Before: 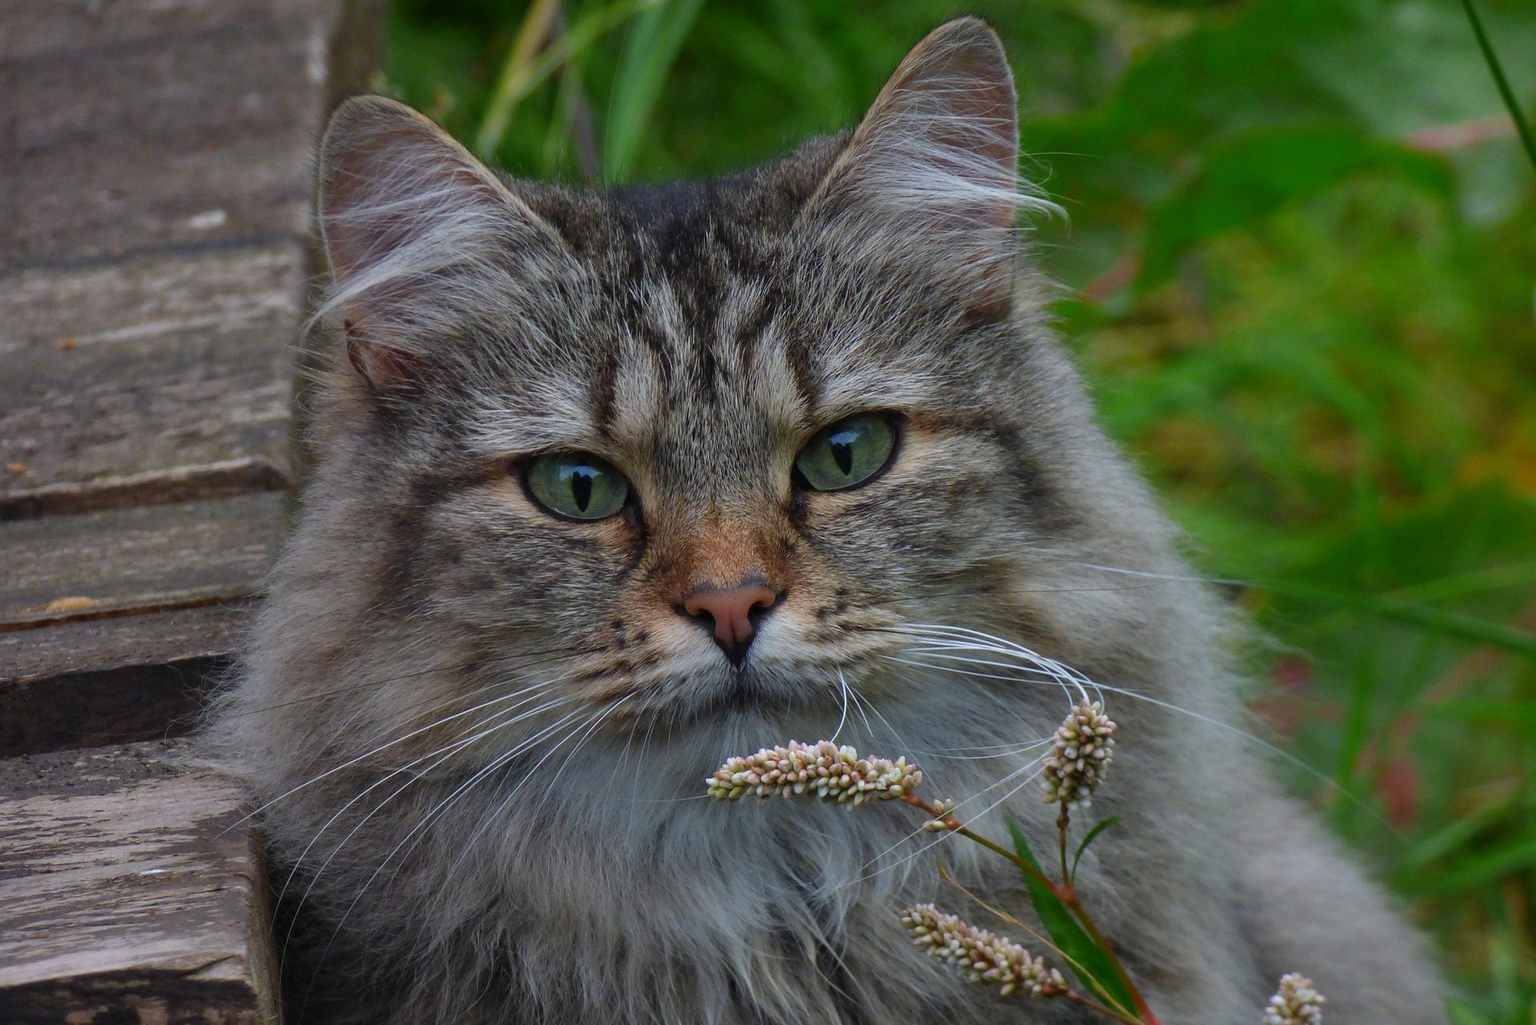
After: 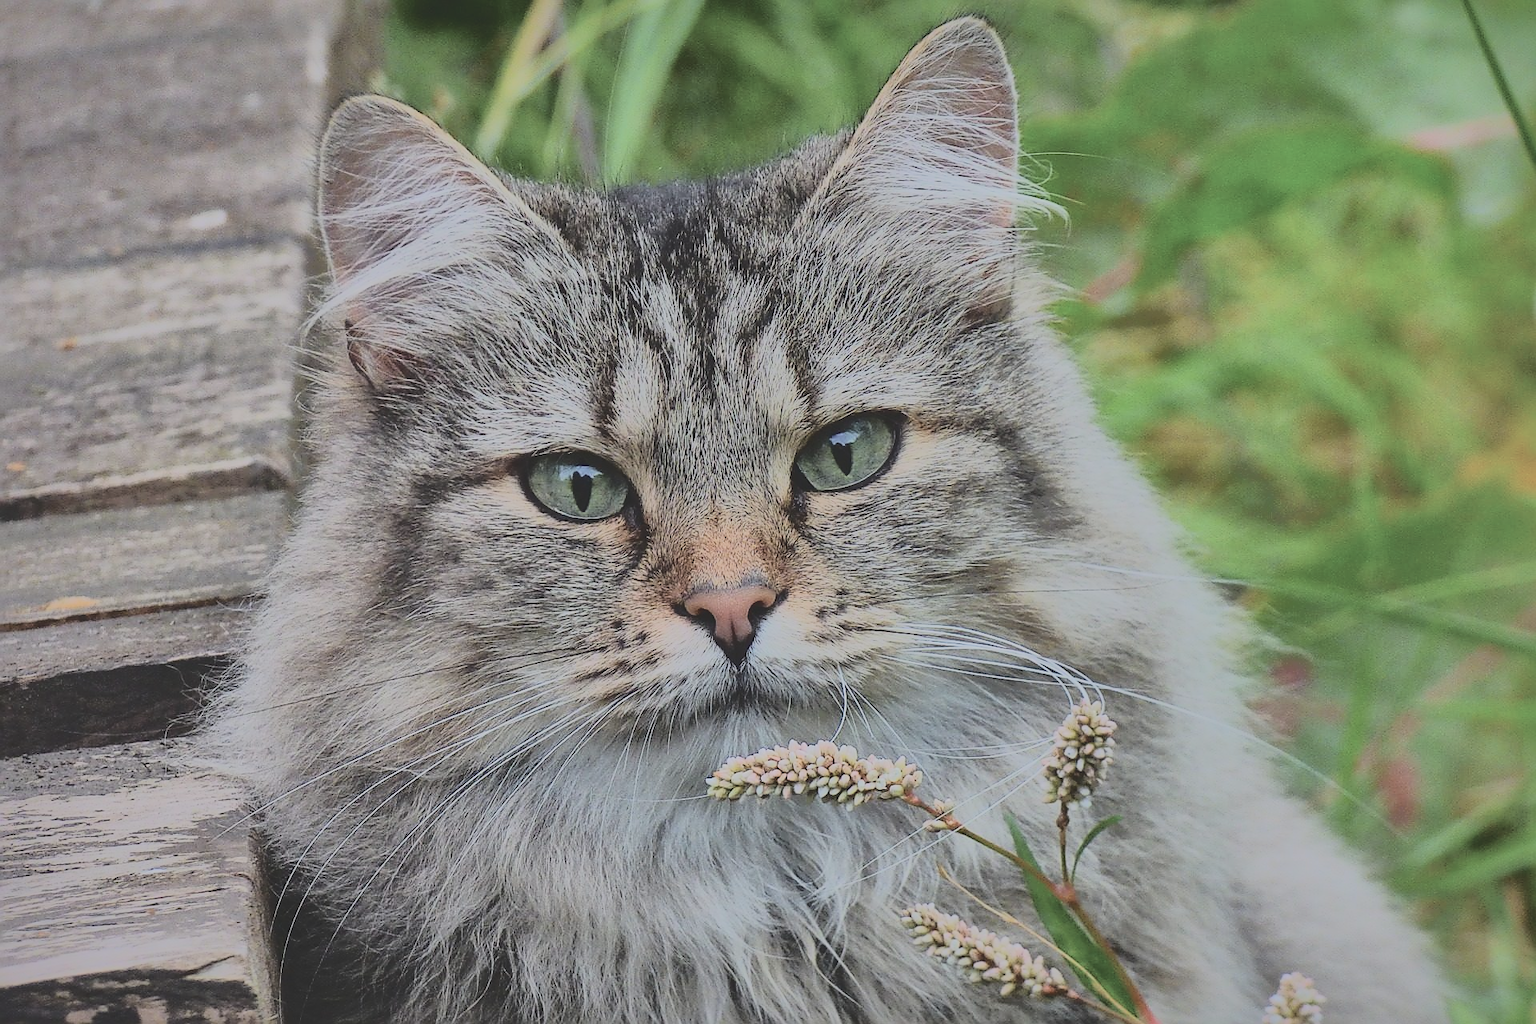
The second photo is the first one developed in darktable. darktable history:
base curve: curves: ch0 [(0, 0) (0.028, 0.03) (0.121, 0.232) (0.46, 0.748) (0.859, 0.968) (1, 1)]
sharpen: radius 1.39, amount 1.235, threshold 0.715
tone curve: curves: ch0 [(0, 0.148) (0.191, 0.225) (0.712, 0.695) (0.864, 0.797) (1, 0.839)], color space Lab, independent channels, preserve colors none
exposure: black level correction 0, exposure 1.001 EV, compensate highlight preservation false
color correction: highlights b* -0.044, saturation 0.479
shadows and highlights: shadows 25.6, highlights -69.17
